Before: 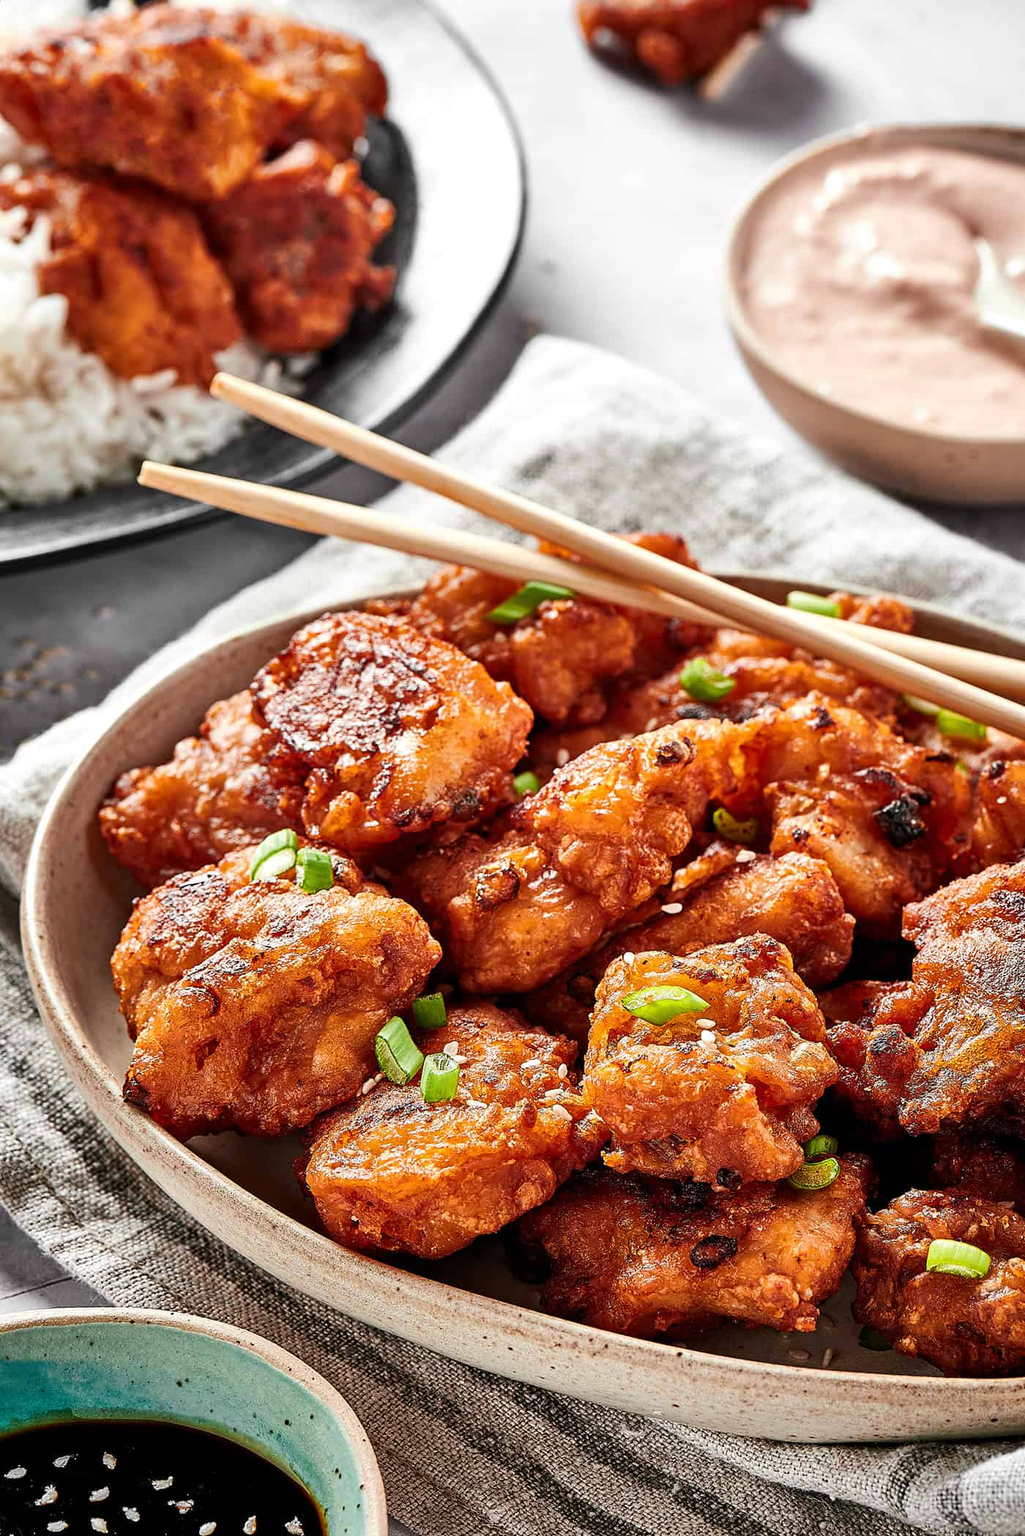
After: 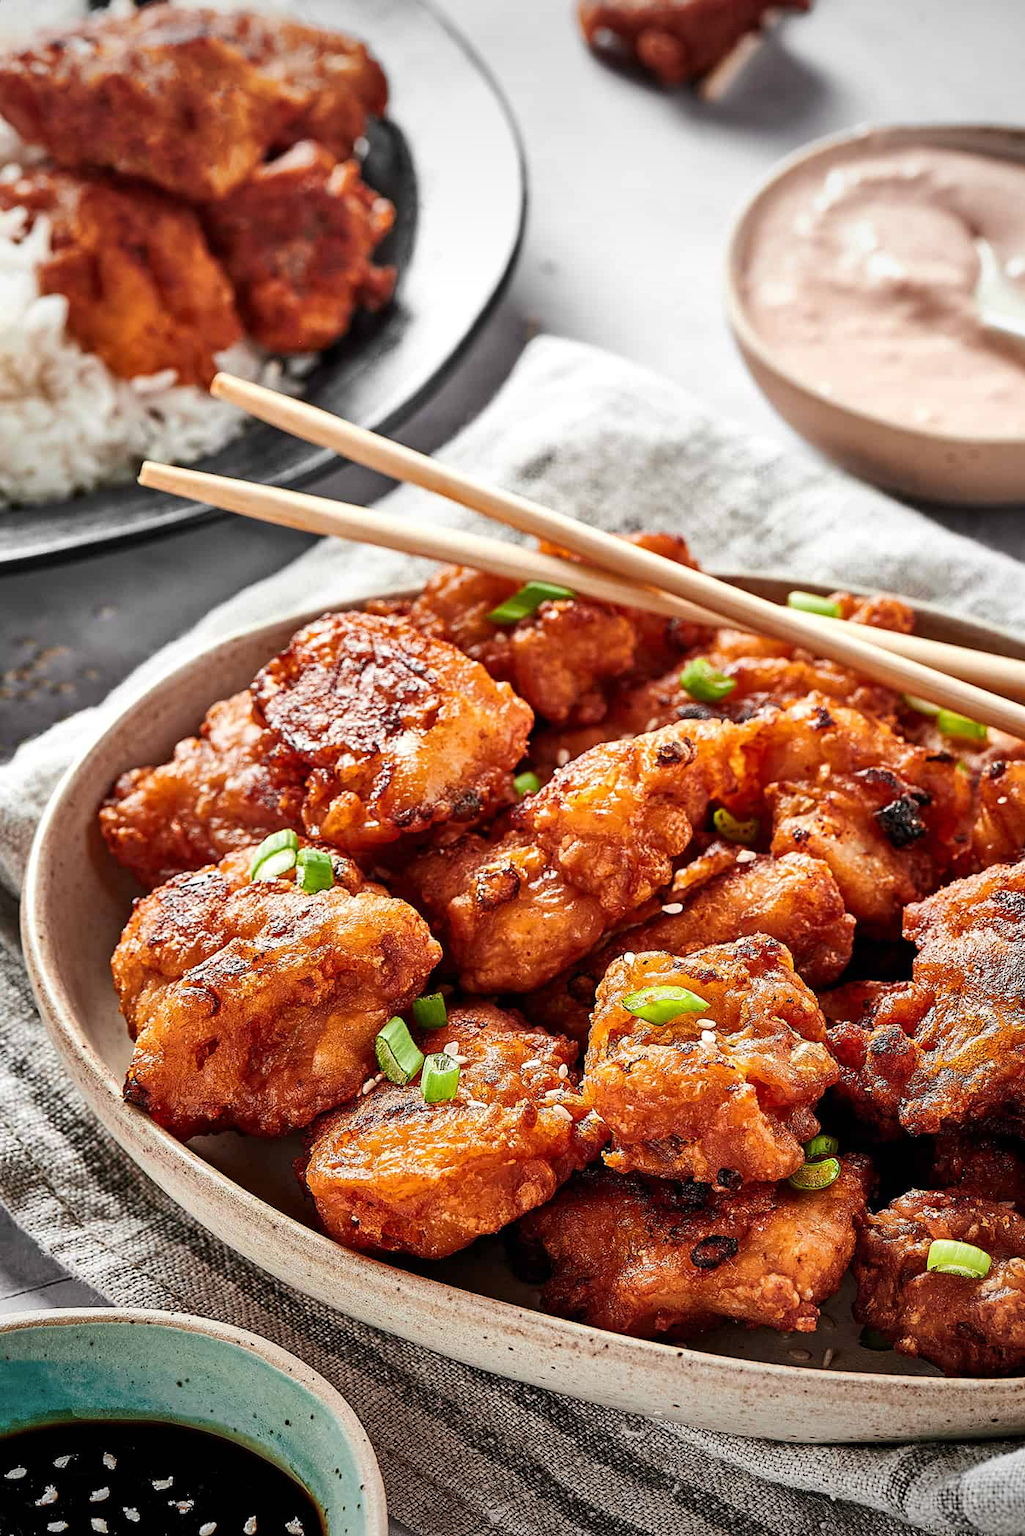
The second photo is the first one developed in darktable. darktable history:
vignetting: fall-off start 97.86%, fall-off radius 100.21%, brightness -0.41, saturation -0.301, width/height ratio 1.362
